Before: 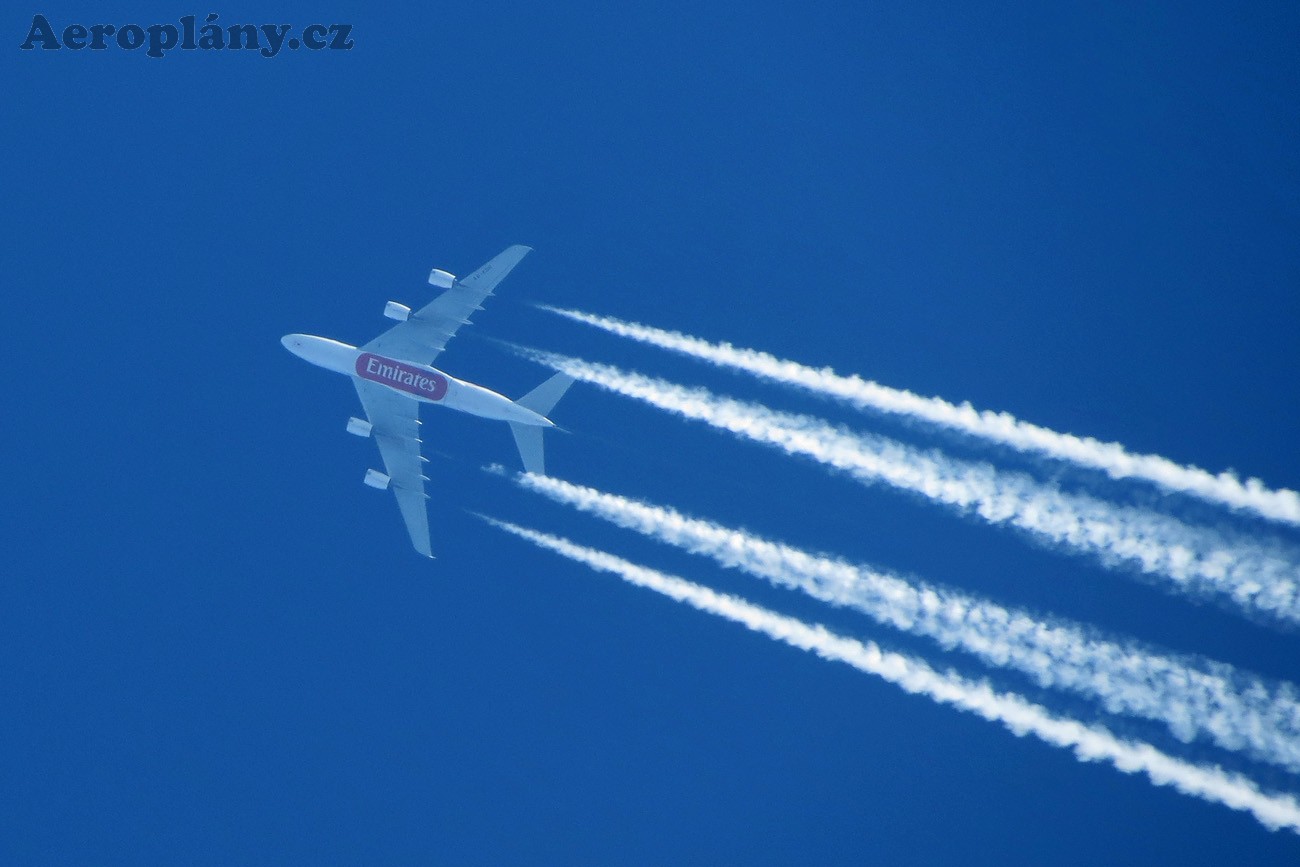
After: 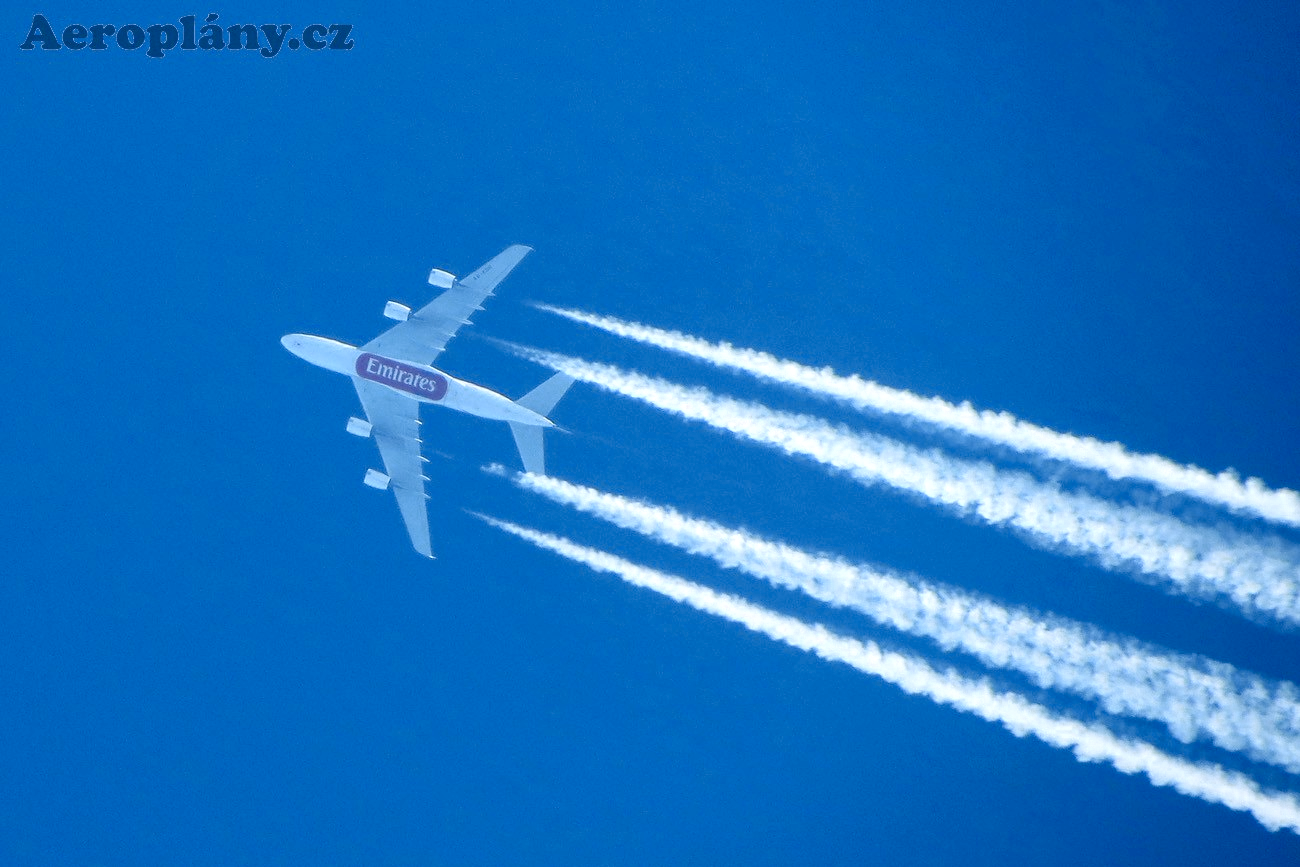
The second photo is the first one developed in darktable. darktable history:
color zones: curves: ch0 [(0, 0.466) (0.128, 0.466) (0.25, 0.5) (0.375, 0.456) (0.5, 0.5) (0.625, 0.5) (0.737, 0.652) (0.875, 0.5)]; ch1 [(0, 0.603) (0.125, 0.618) (0.261, 0.348) (0.372, 0.353) (0.497, 0.363) (0.611, 0.45) (0.731, 0.427) (0.875, 0.518) (0.998, 0.652)]; ch2 [(0, 0.559) (0.125, 0.451) (0.253, 0.564) (0.37, 0.578) (0.5, 0.466) (0.625, 0.471) (0.731, 0.471) (0.88, 0.485)]
white balance: red 0.974, blue 1.044
color balance rgb: perceptual saturation grading › global saturation 20%, perceptual saturation grading › highlights -25%, perceptual saturation grading › shadows 25%
